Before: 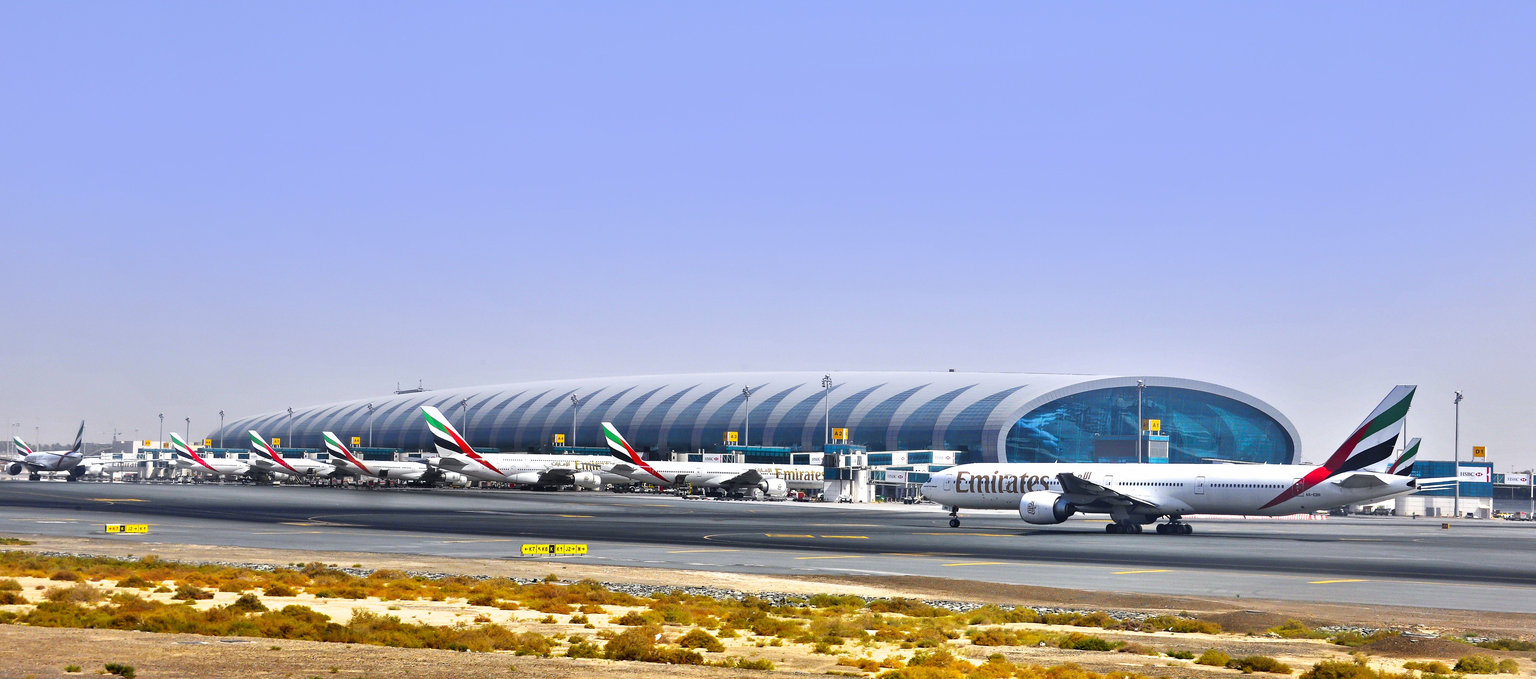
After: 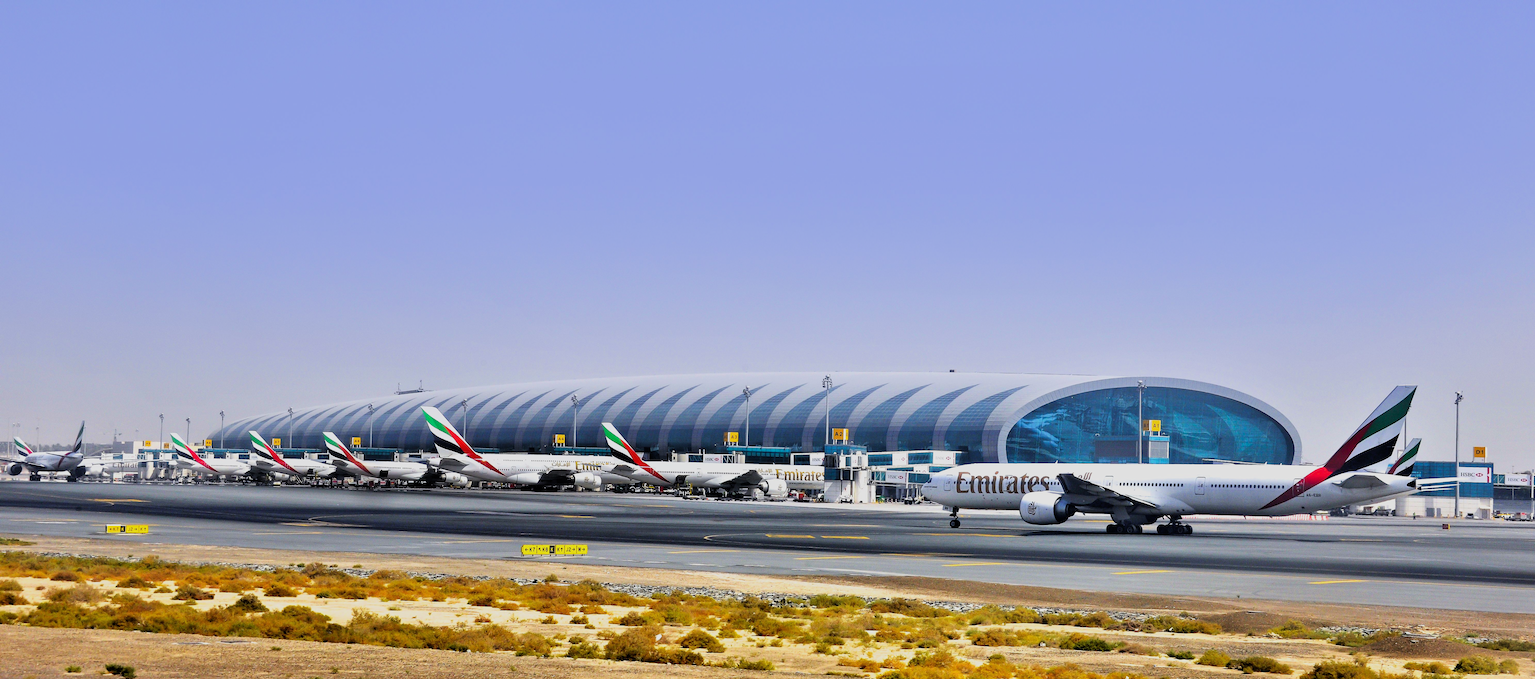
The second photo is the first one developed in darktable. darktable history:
filmic rgb: black relative exposure -7.75 EV, white relative exposure 4.43 EV, target black luminance 0%, hardness 3.75, latitude 50.72%, contrast 1.071, highlights saturation mix 9.45%, shadows ↔ highlights balance -0.22%
velvia: strength 22.33%
